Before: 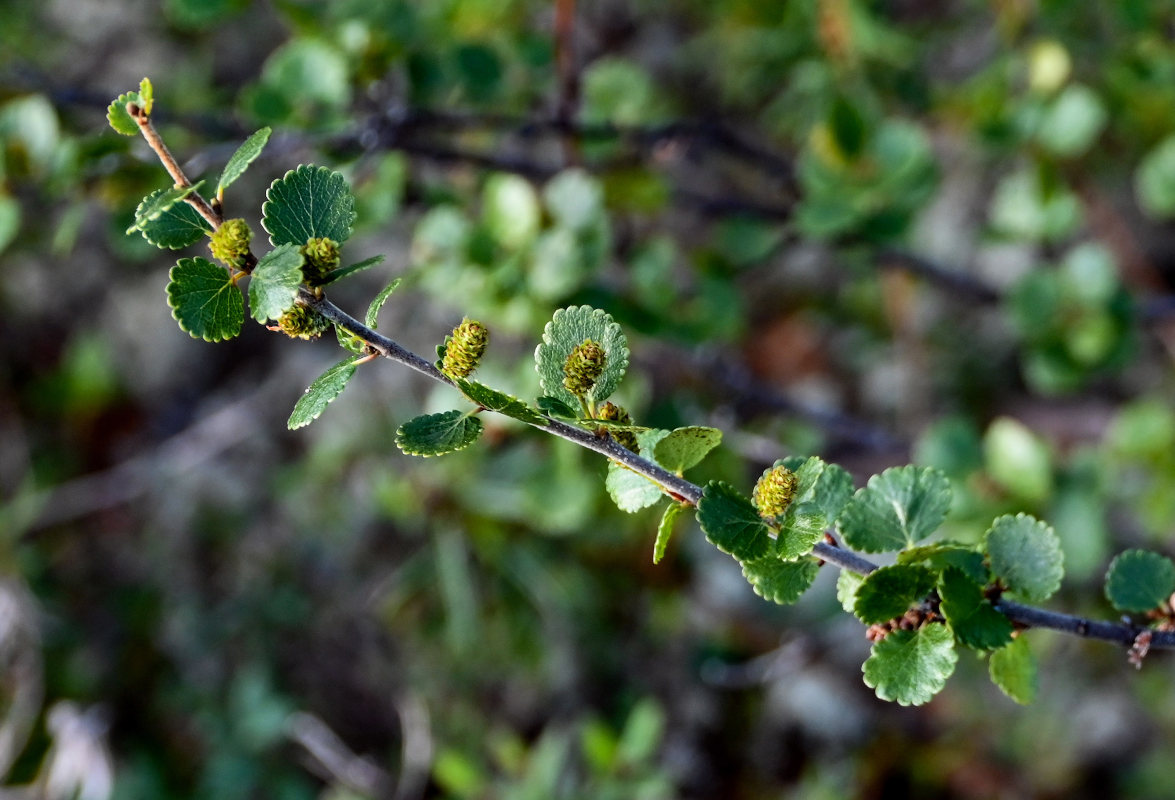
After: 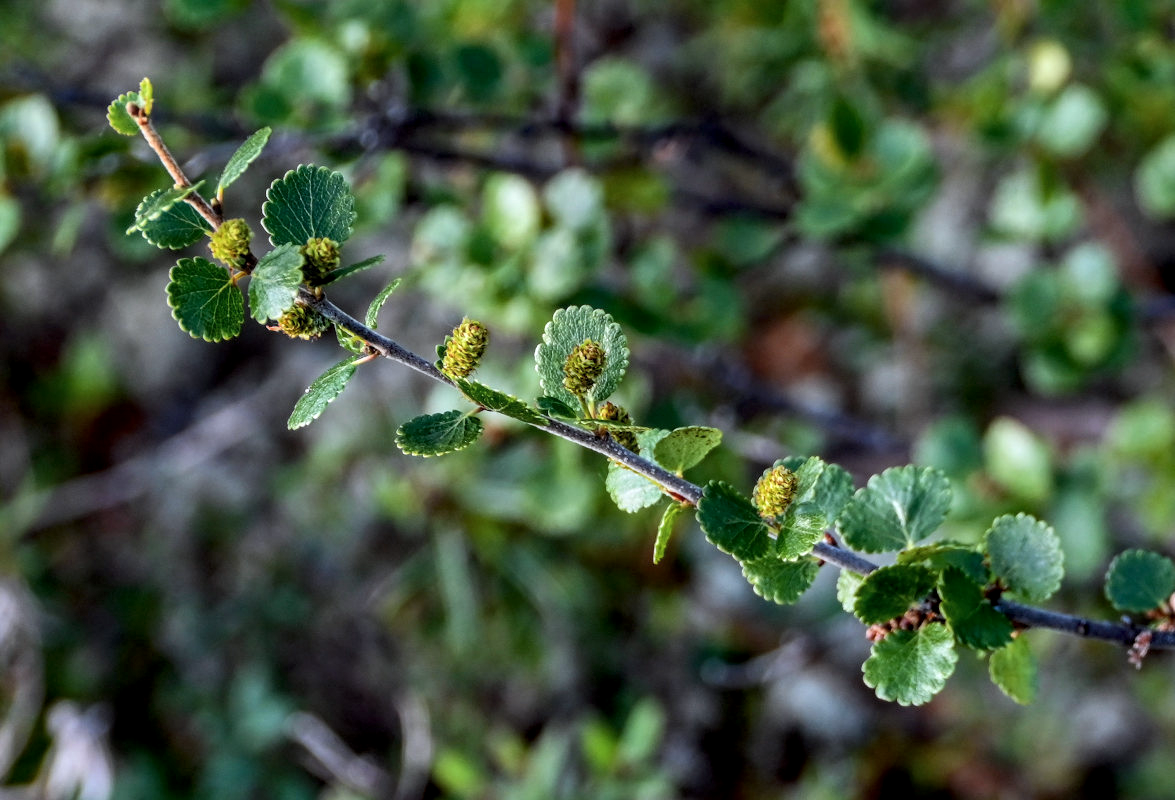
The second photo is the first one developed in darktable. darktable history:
local contrast: on, module defaults
color correction: highlights a* -0.137, highlights b* -5.91, shadows a* -0.137, shadows b* -0.137
